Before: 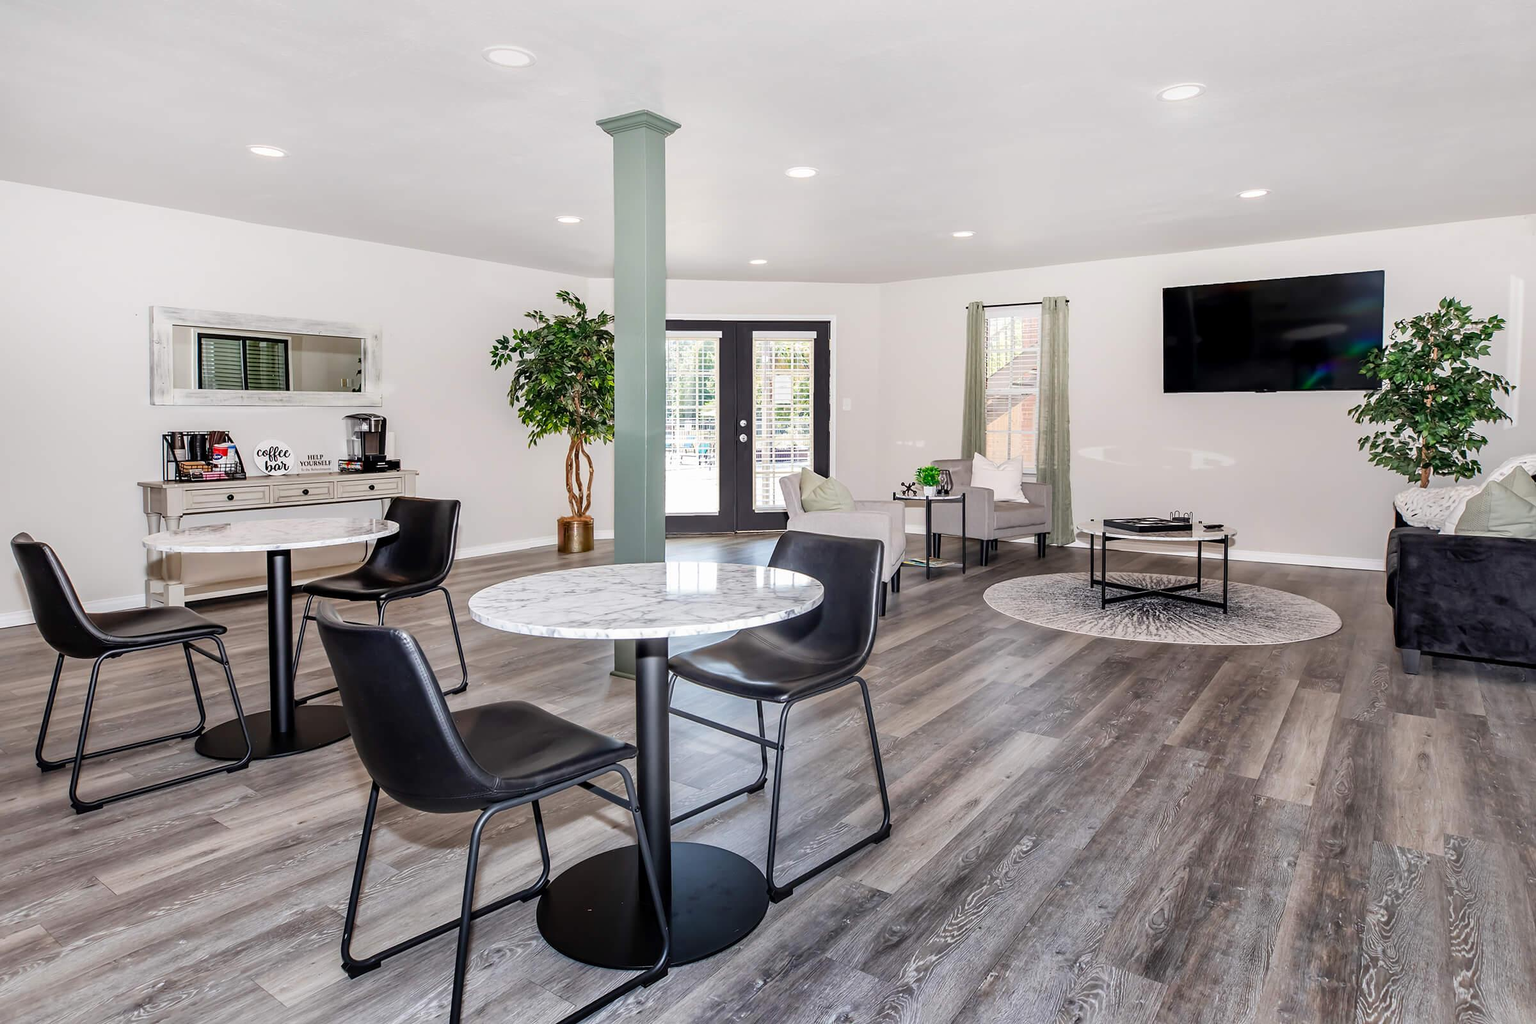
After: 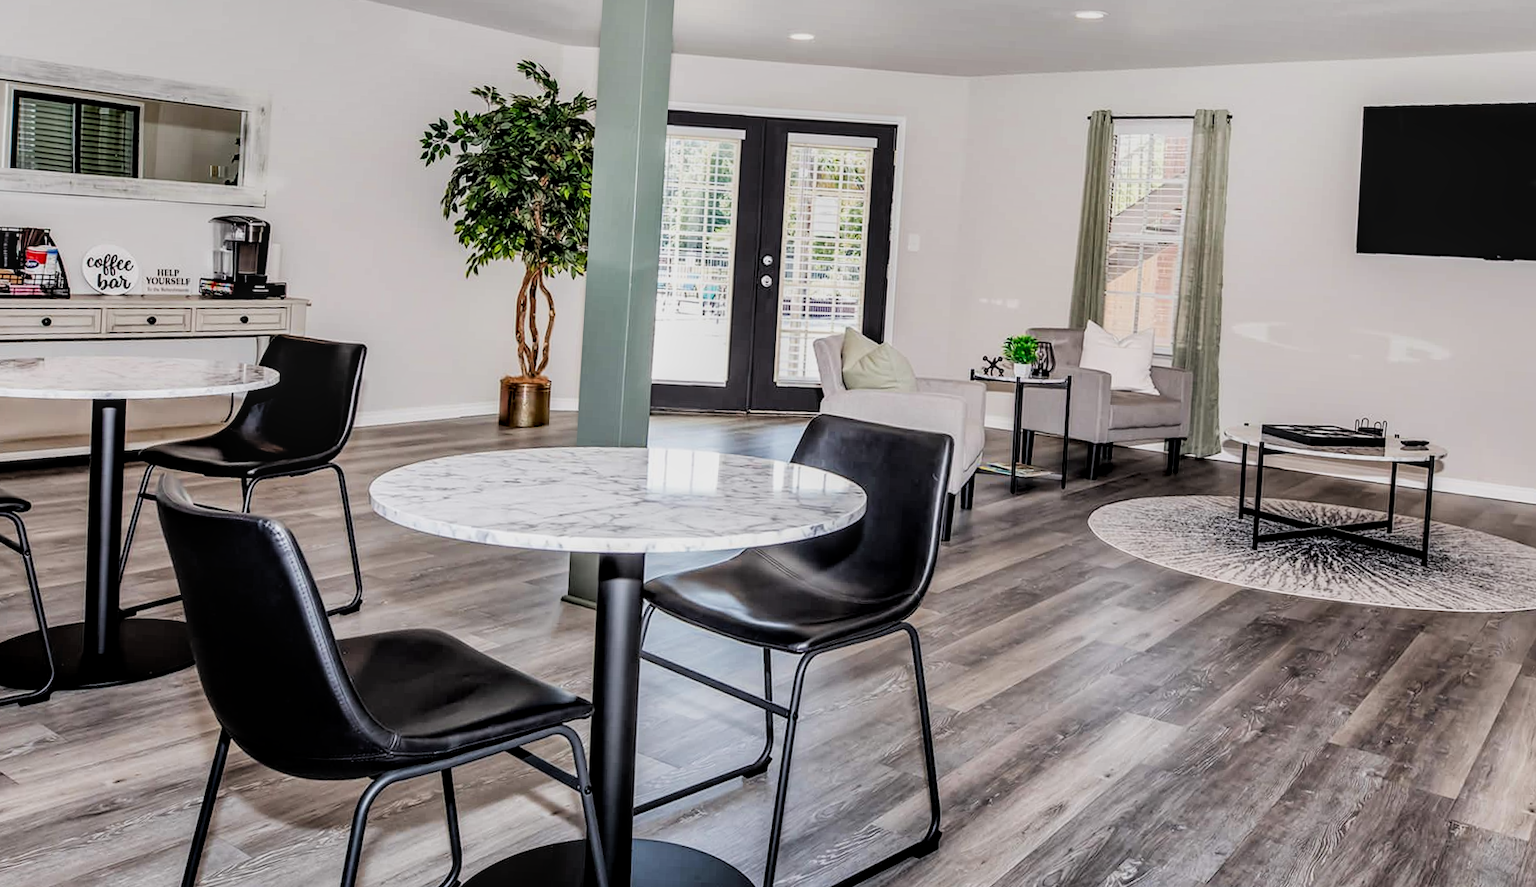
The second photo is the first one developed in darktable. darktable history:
crop and rotate: angle -3.37°, left 9.79%, top 20.73%, right 12.42%, bottom 11.82%
filmic rgb: black relative exposure -5 EV, hardness 2.88, contrast 1.2
local contrast: on, module defaults
shadows and highlights: radius 171.16, shadows 27, white point adjustment 3.13, highlights -67.95, soften with gaussian
